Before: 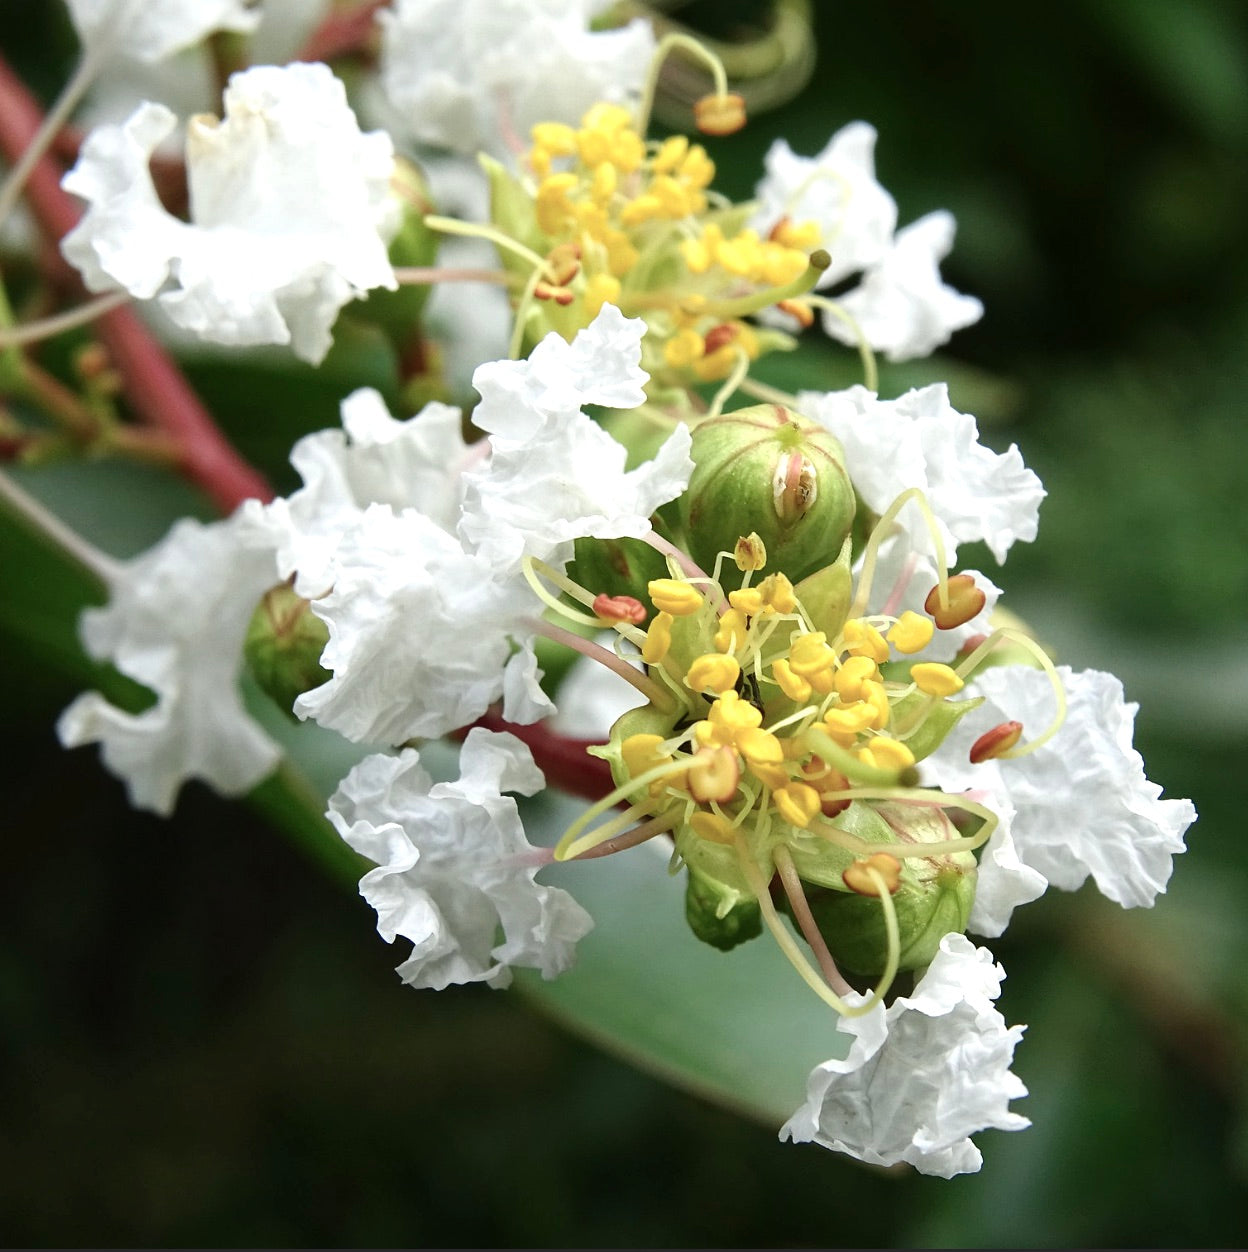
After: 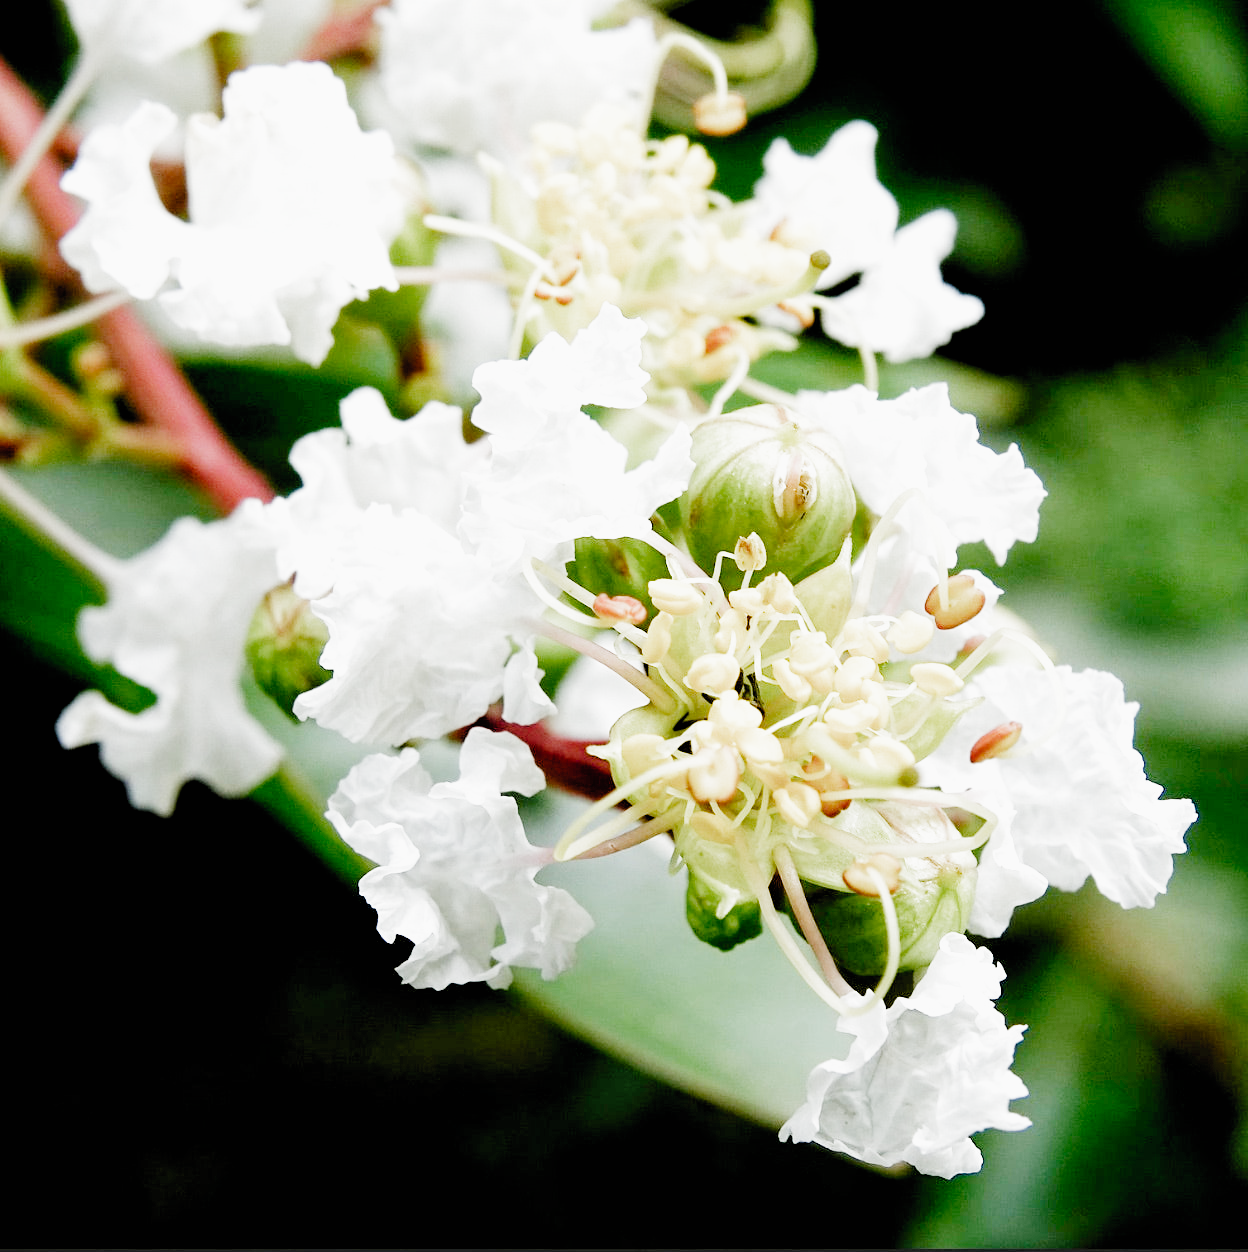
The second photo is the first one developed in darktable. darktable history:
exposure: black level correction 0, exposure 1.45 EV, compensate exposure bias true, compensate highlight preservation false
filmic rgb: black relative exposure -2.85 EV, white relative exposure 4.56 EV, hardness 1.77, contrast 1.25, preserve chrominance no, color science v5 (2021)
